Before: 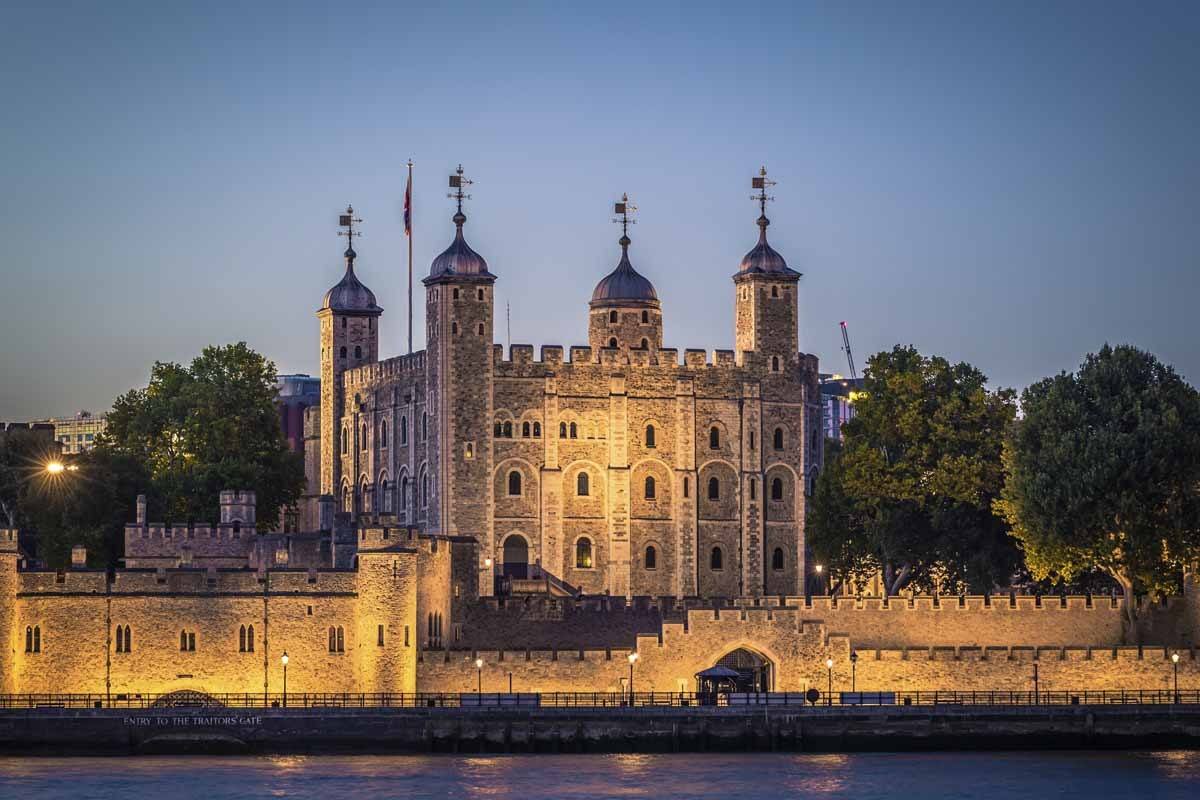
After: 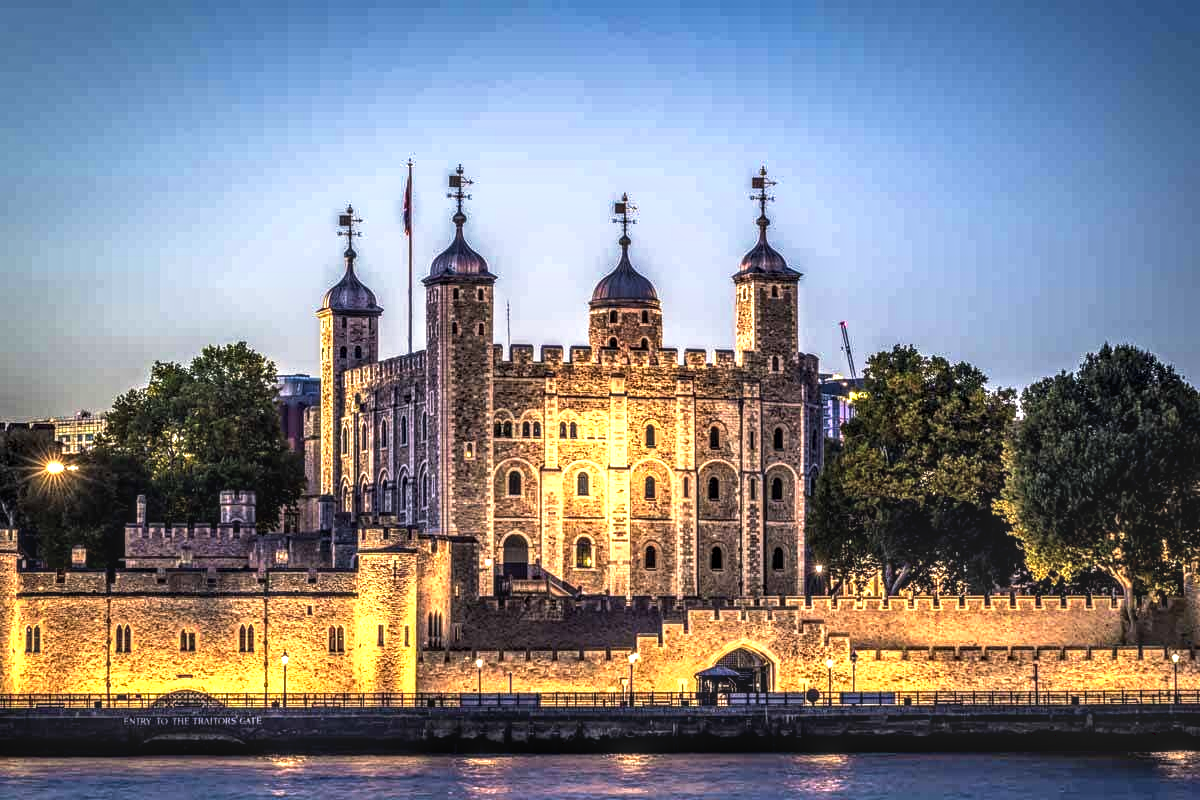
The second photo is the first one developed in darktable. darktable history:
tone curve: curves: ch0 [(0, 0) (0.003, 0.116) (0.011, 0.116) (0.025, 0.113) (0.044, 0.114) (0.069, 0.118) (0.1, 0.137) (0.136, 0.171) (0.177, 0.213) (0.224, 0.259) (0.277, 0.316) (0.335, 0.381) (0.399, 0.458) (0.468, 0.548) (0.543, 0.654) (0.623, 0.775) (0.709, 0.895) (0.801, 0.972) (0.898, 0.991) (1, 1)], preserve colors none
shadows and highlights: soften with gaussian
local contrast: highlights 3%, shadows 5%, detail 182%
